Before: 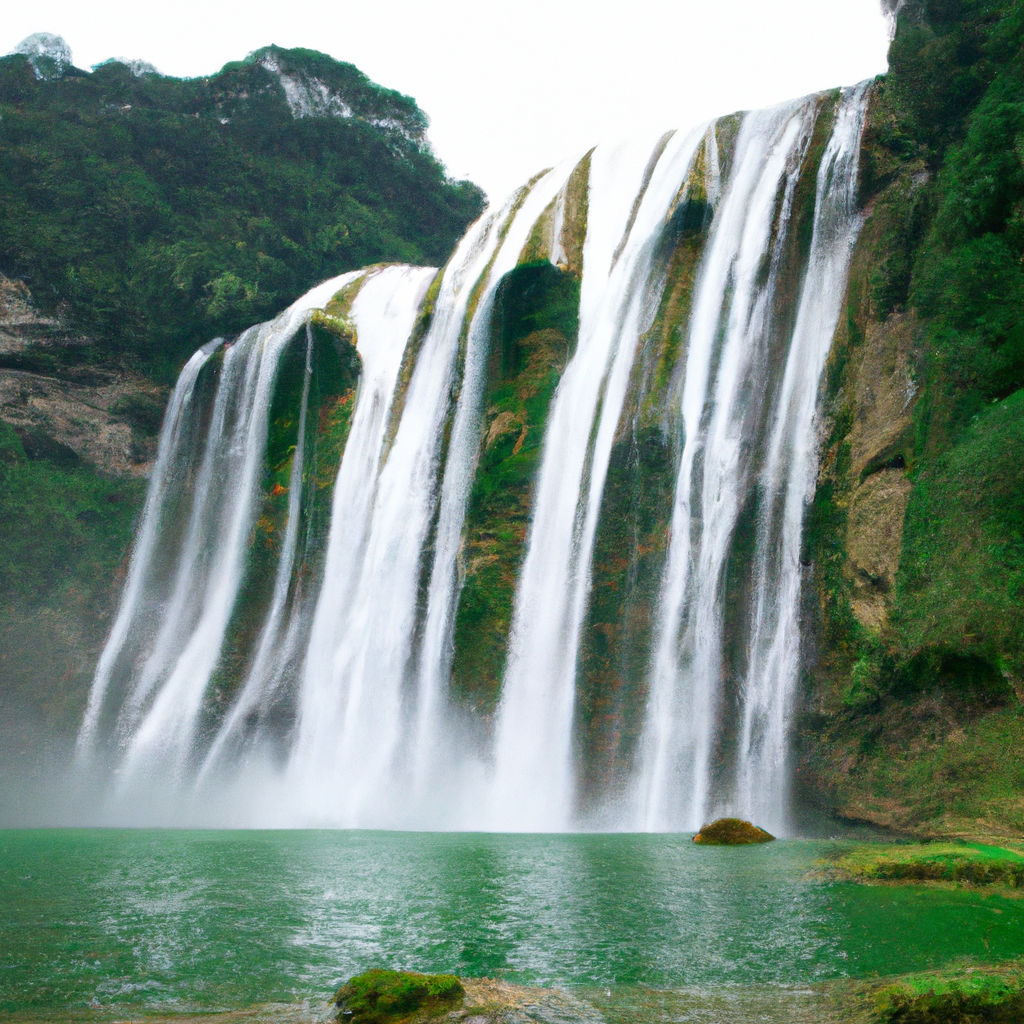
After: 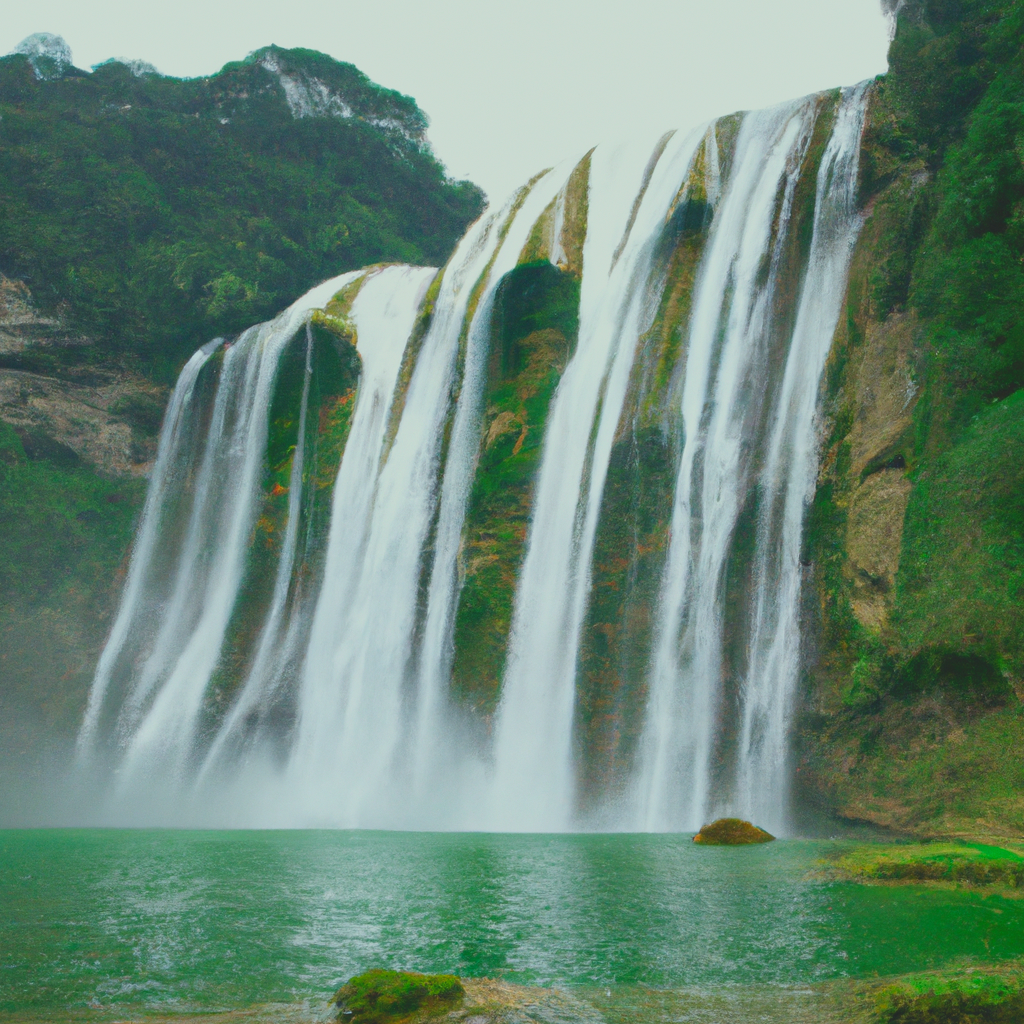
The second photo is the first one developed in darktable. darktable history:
contrast brightness saturation: contrast -0.28
color correction: highlights a* -8, highlights b* 3.1
